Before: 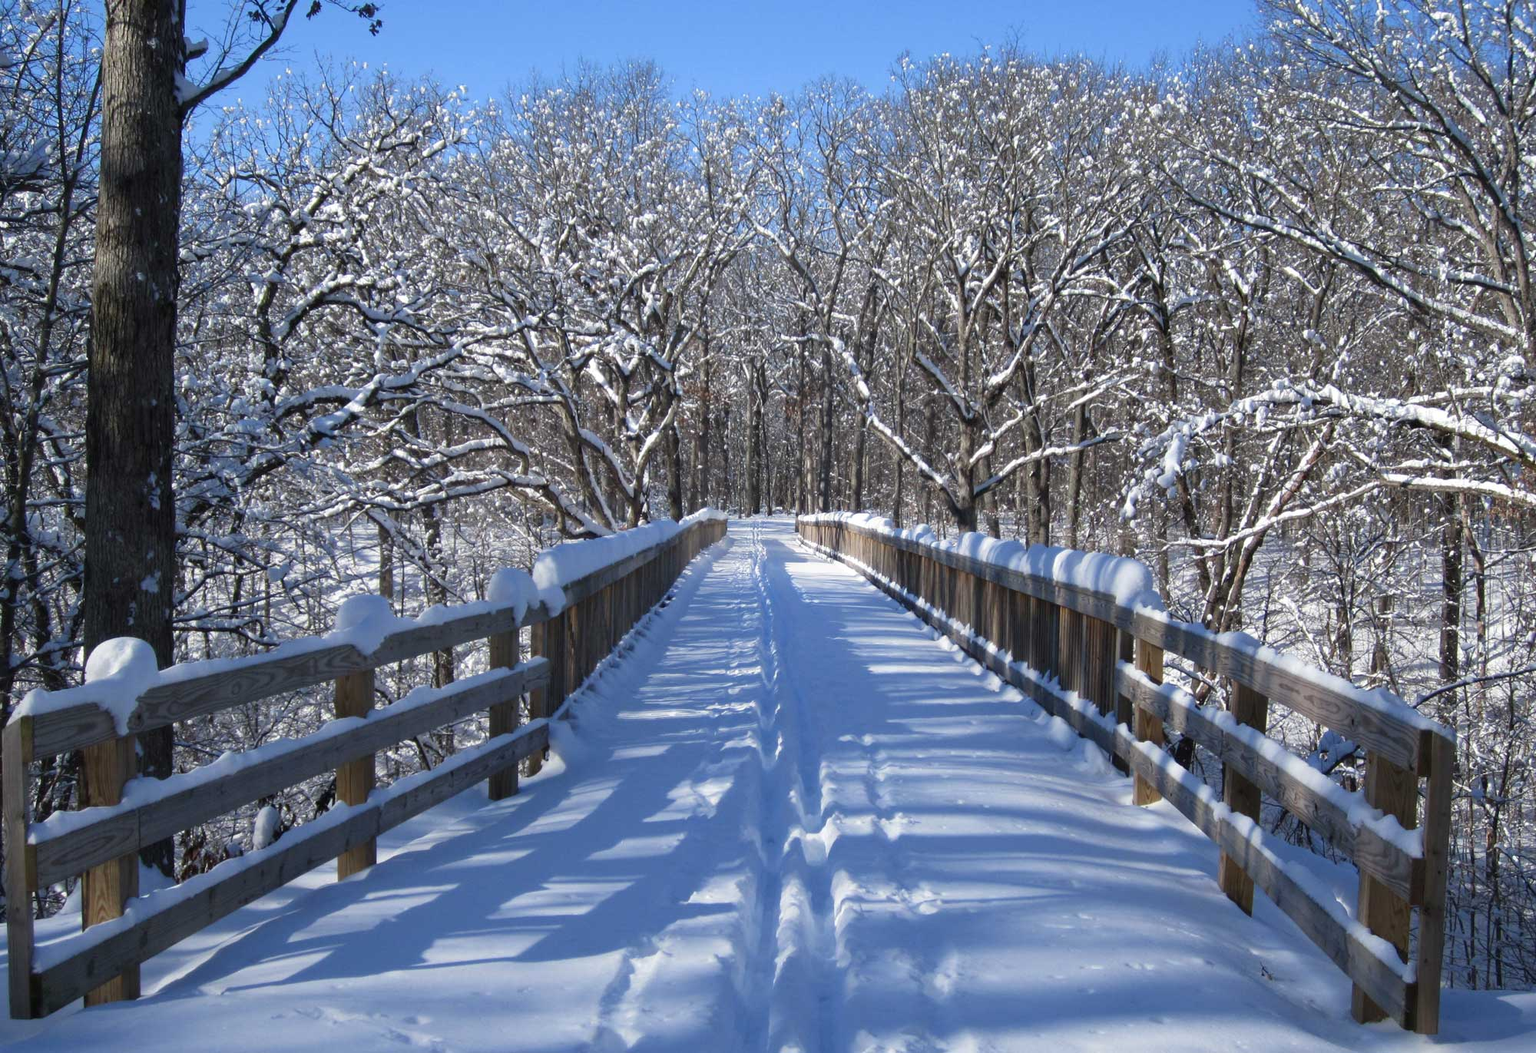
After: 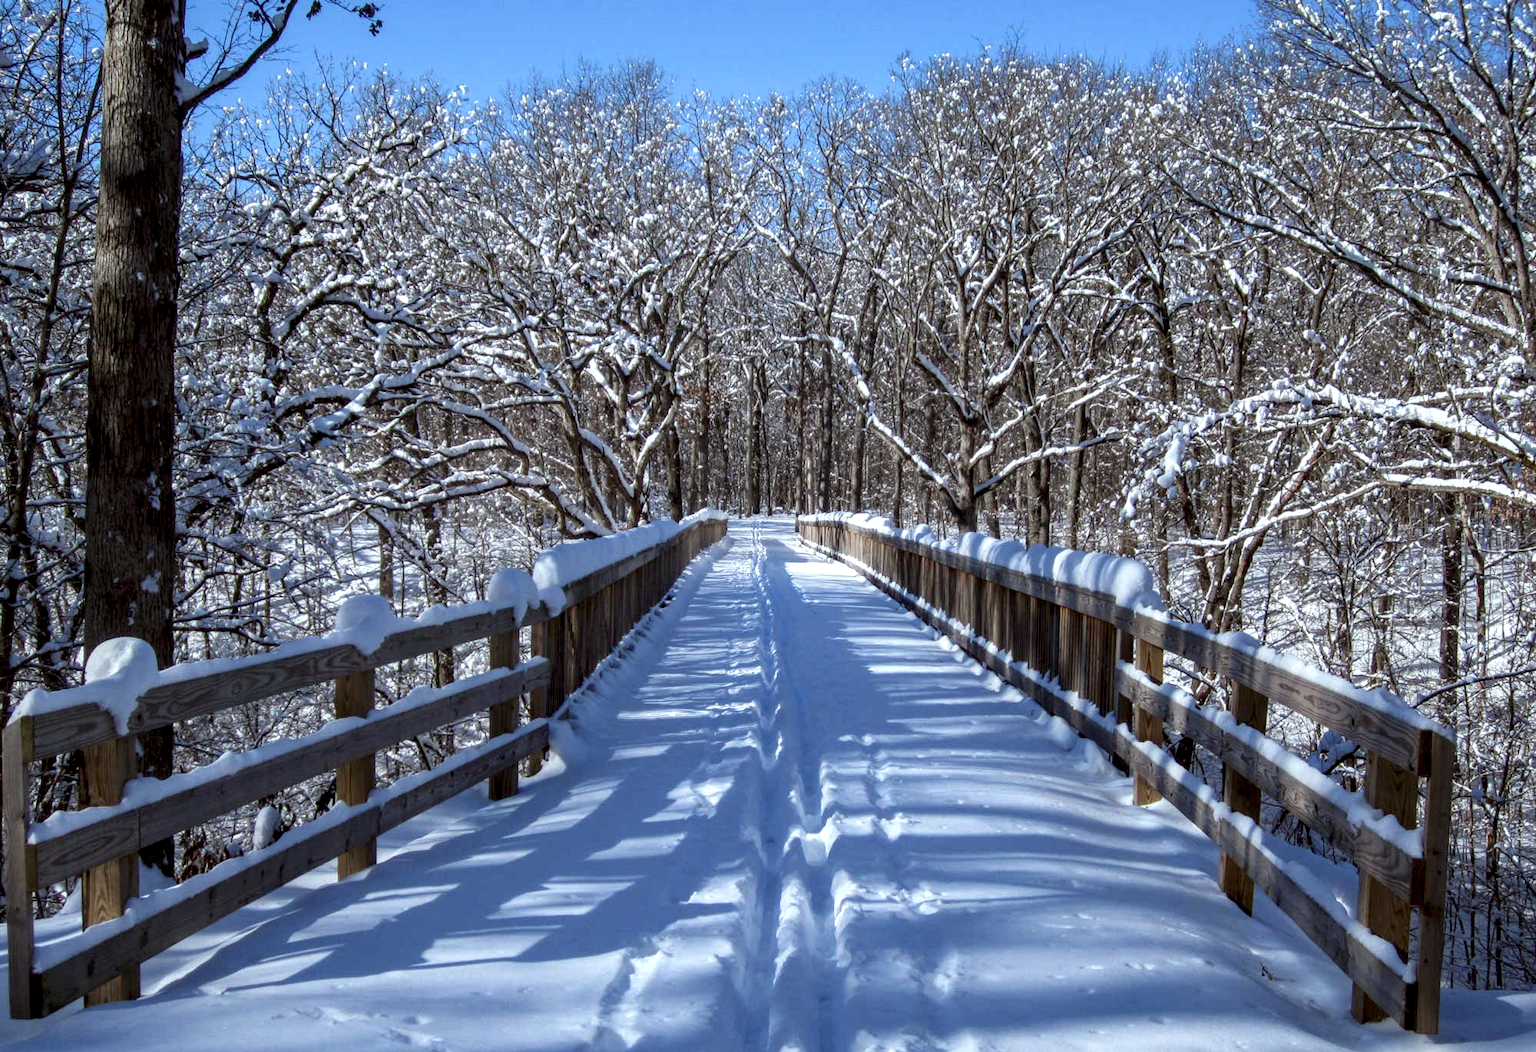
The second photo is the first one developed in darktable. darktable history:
local contrast: highlights 20%, detail 150%
color correction: highlights a* -3.28, highlights b* -6.24, shadows a* 3.1, shadows b* 5.19
exposure: black level correction 0.002, compensate highlight preservation false
